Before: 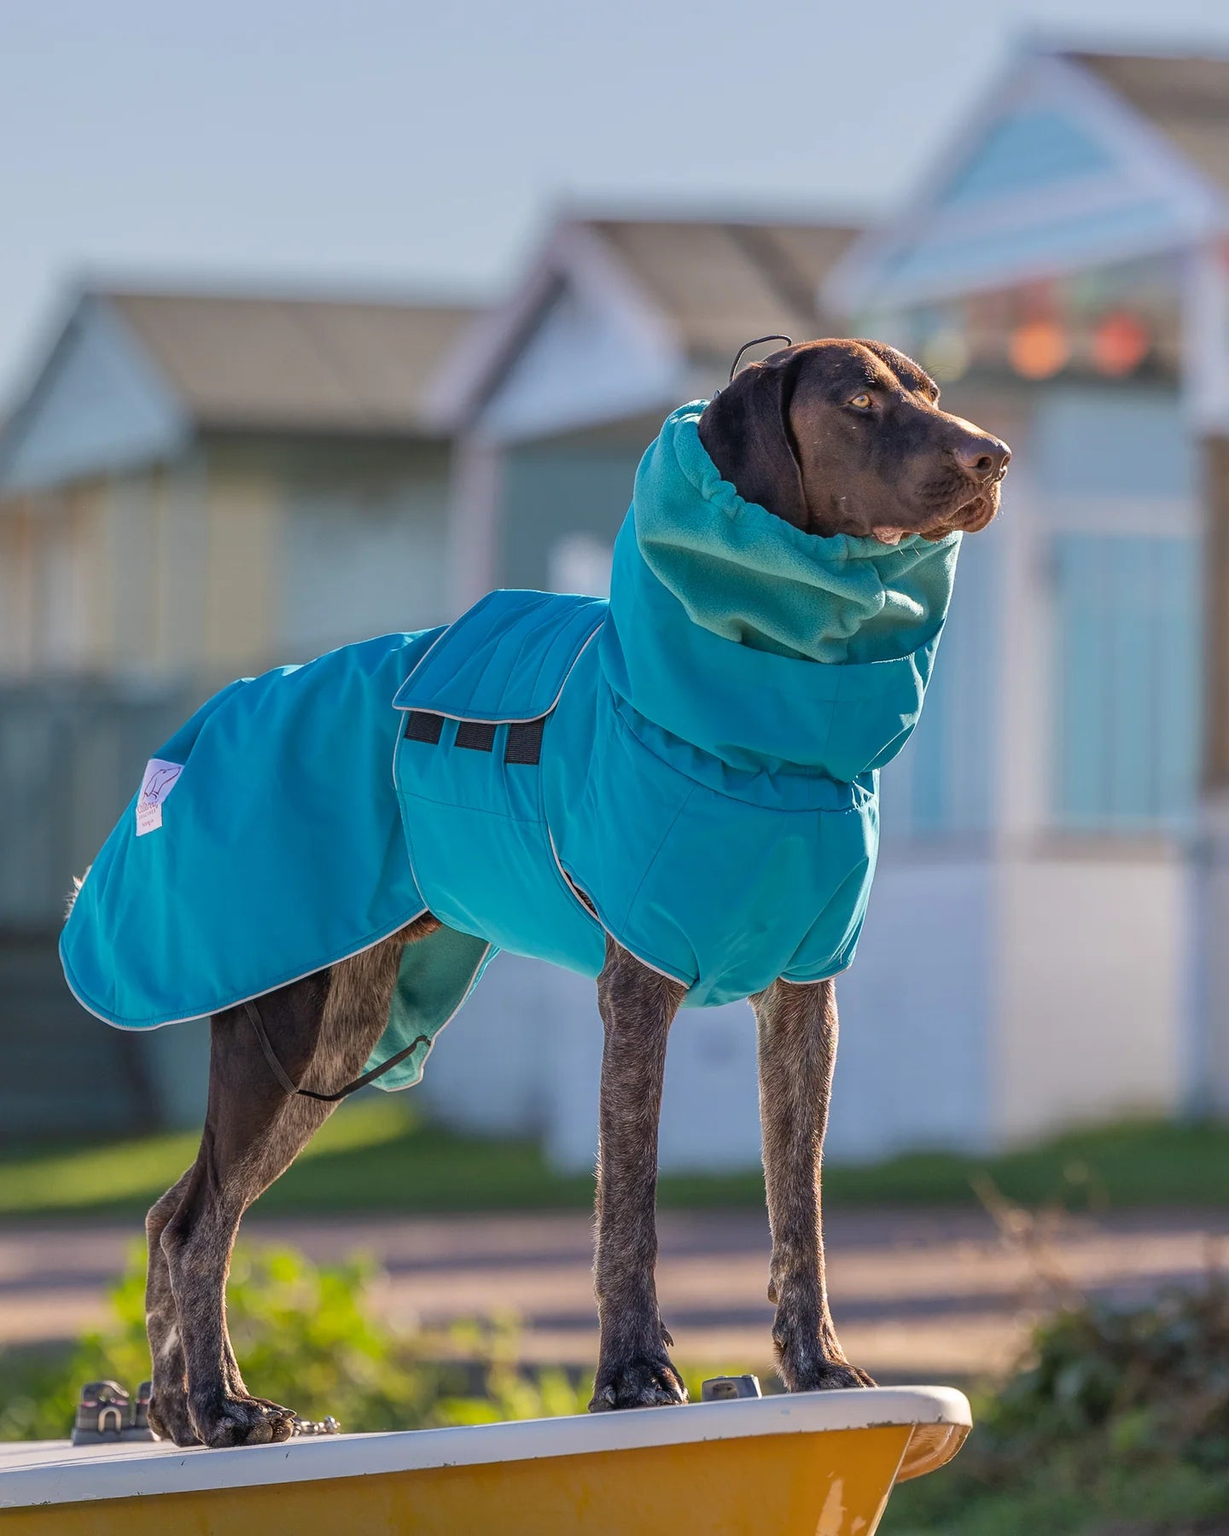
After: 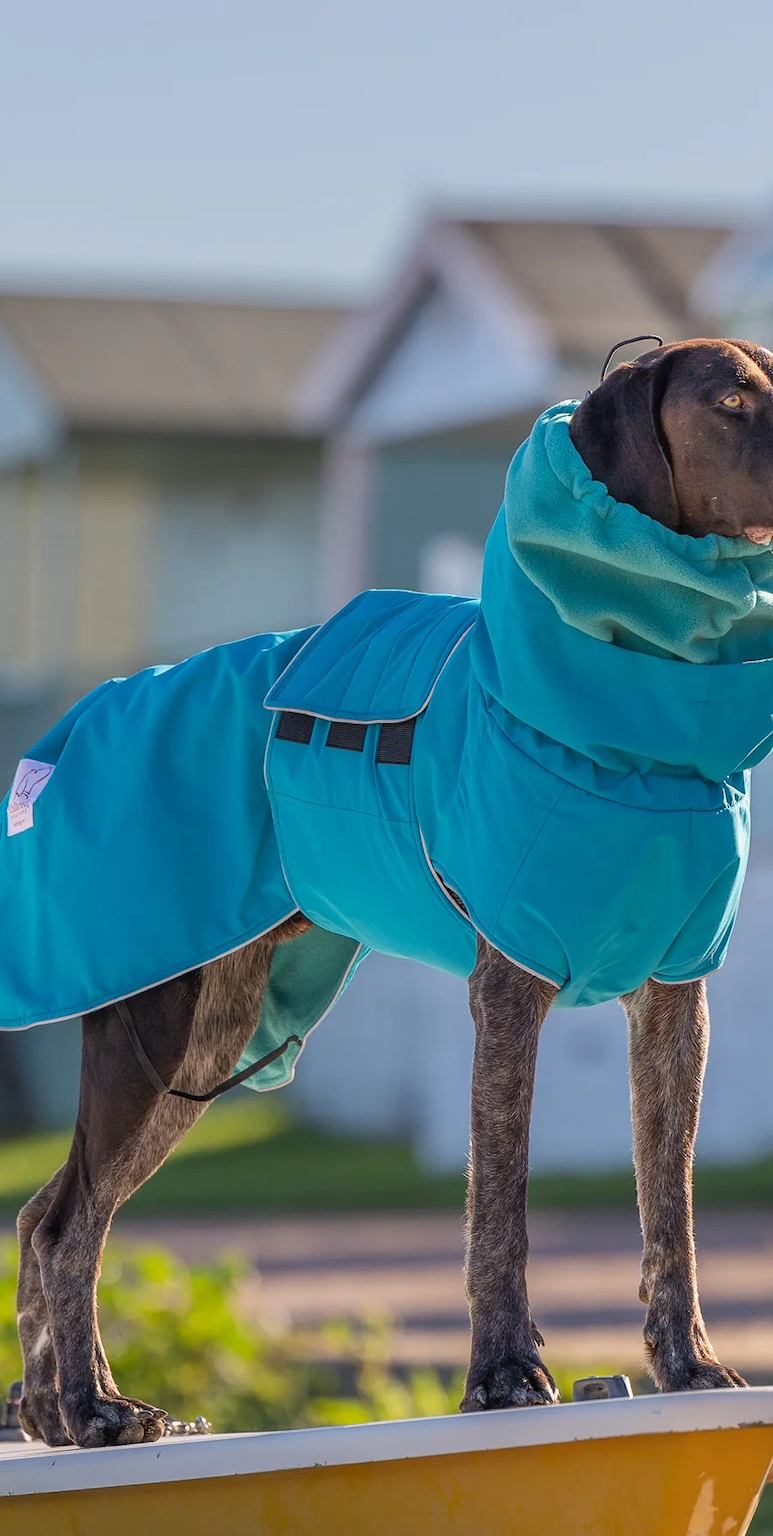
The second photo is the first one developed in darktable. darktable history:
crop: left 10.513%, right 26.473%
